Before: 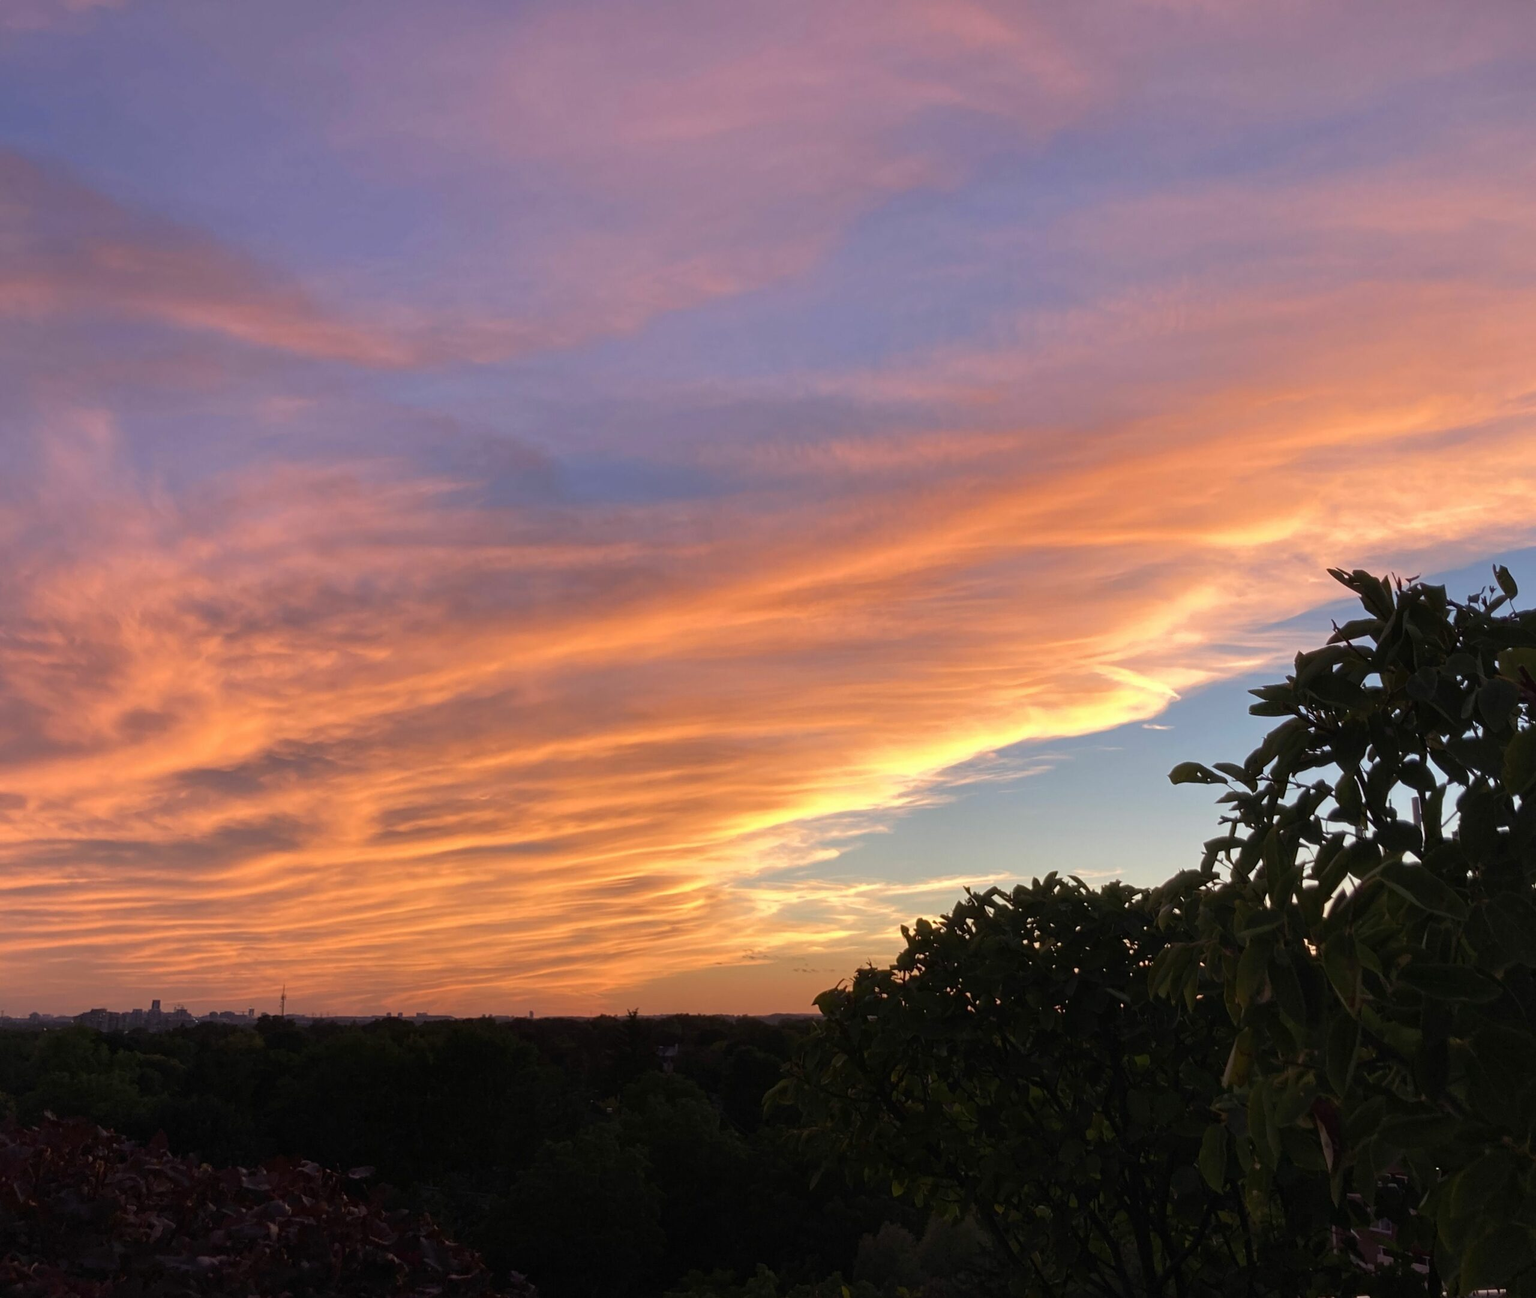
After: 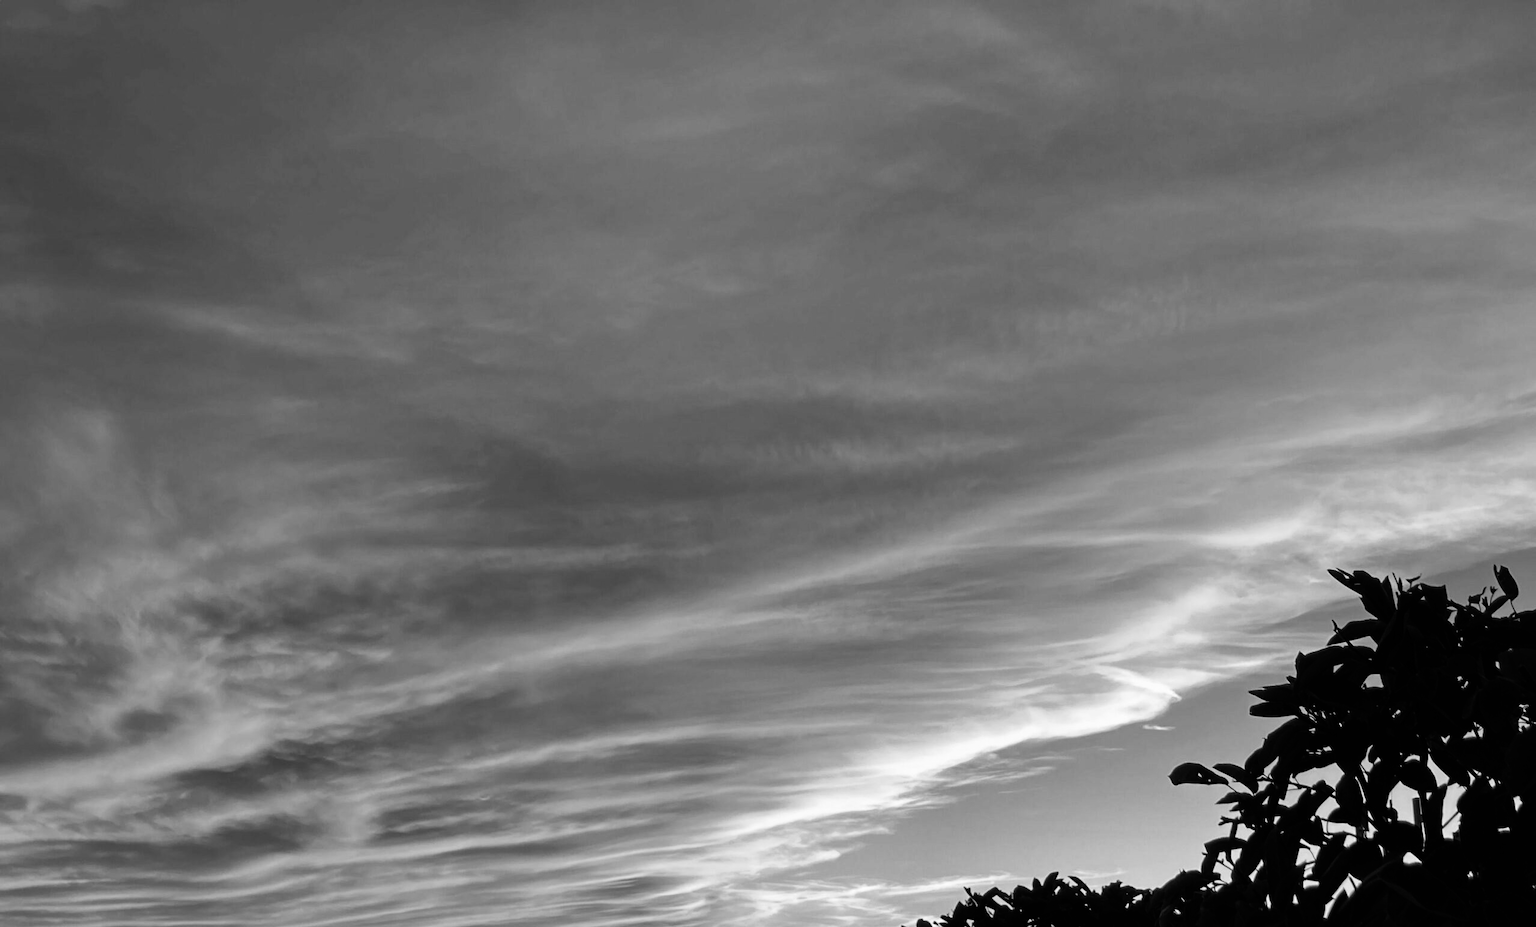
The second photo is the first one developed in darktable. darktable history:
base curve: curves: ch0 [(0, 0.007) (0.028, 0.063) (0.121, 0.311) (0.46, 0.743) (0.859, 0.957) (1, 1)], preserve colors none
crop: bottom 28.576%
contrast brightness saturation: contrast 0.02, brightness -1, saturation -1
white balance: red 1.08, blue 0.791
